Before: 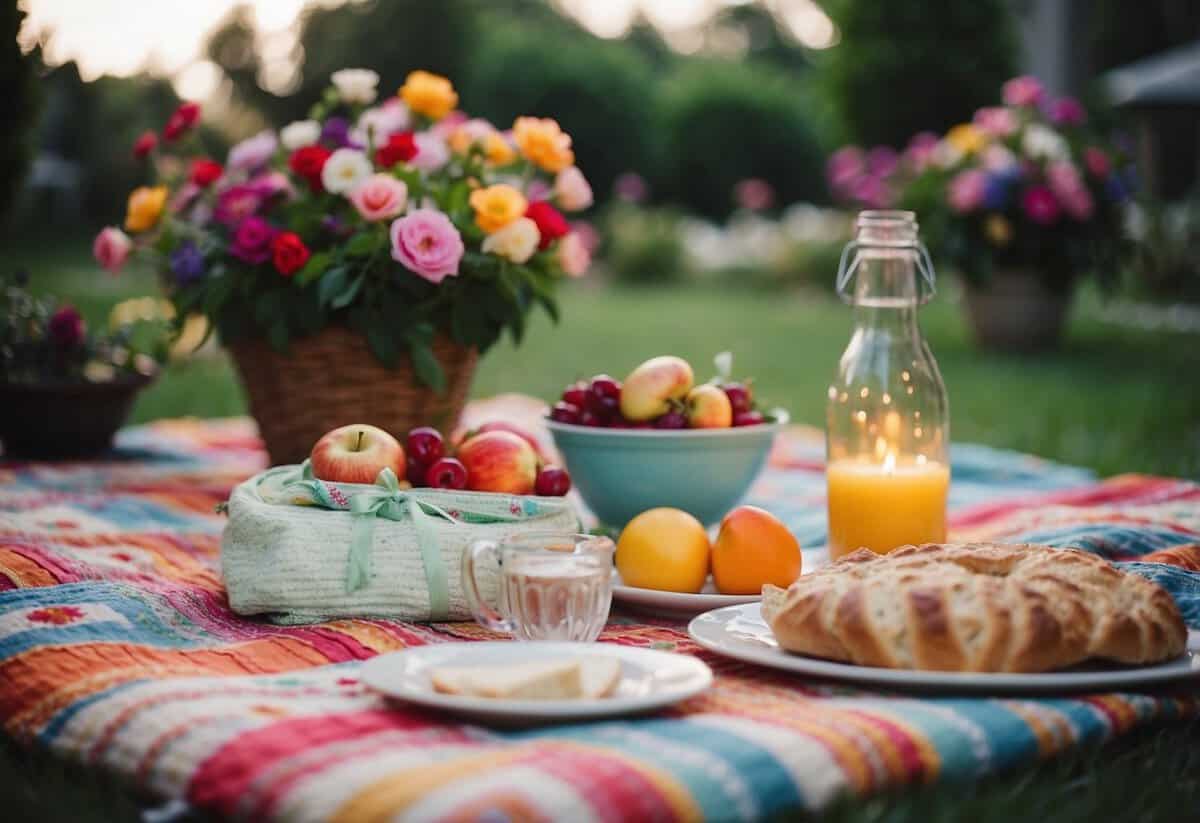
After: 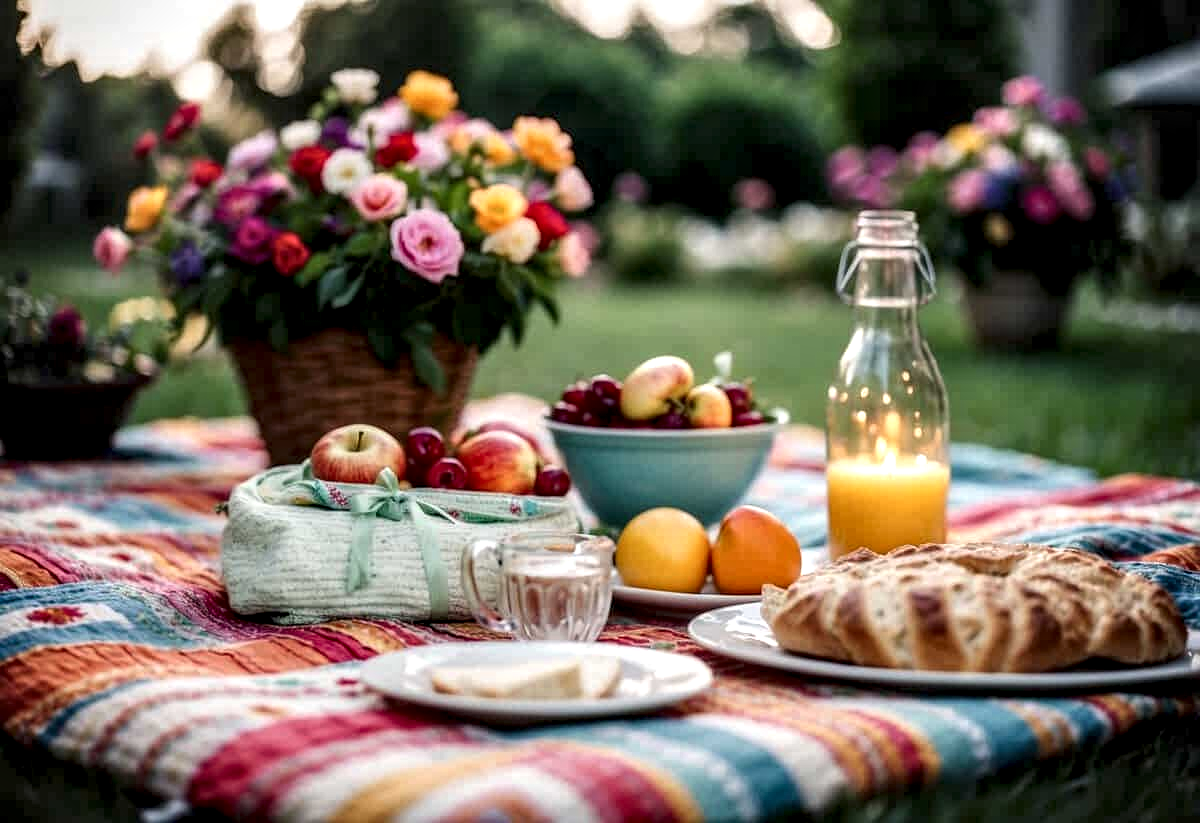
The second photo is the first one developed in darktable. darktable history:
local contrast: highlights 16%, detail 186%
